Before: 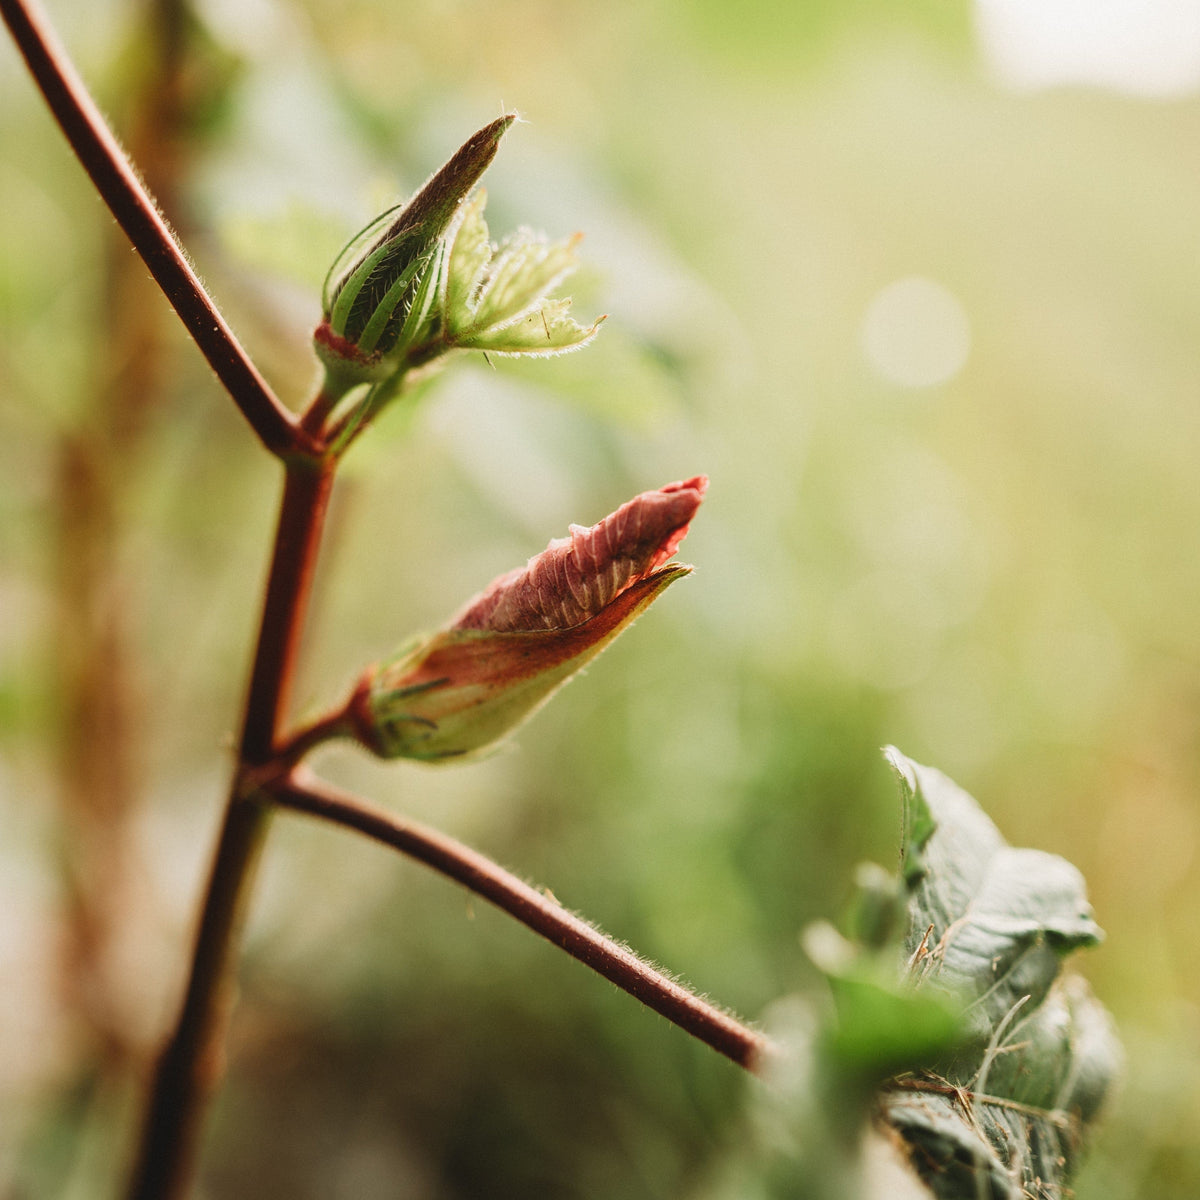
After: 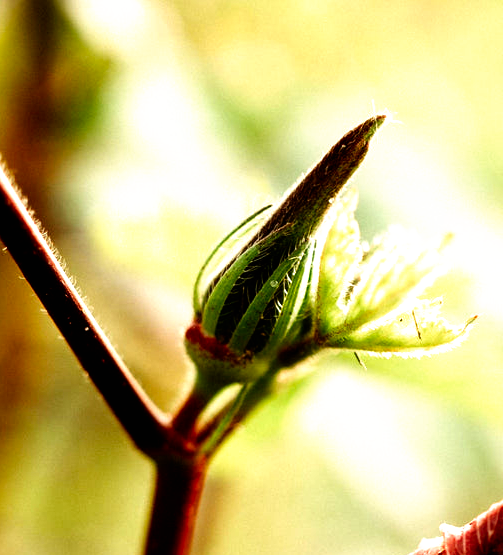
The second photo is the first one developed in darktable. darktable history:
crop and rotate: left 10.817%, top 0.062%, right 47.194%, bottom 53.626%
filmic rgb: black relative exposure -8.2 EV, white relative exposure 2.2 EV, threshold 3 EV, hardness 7.11, latitude 85.74%, contrast 1.696, highlights saturation mix -4%, shadows ↔ highlights balance -2.69%, preserve chrominance no, color science v5 (2021), contrast in shadows safe, contrast in highlights safe, enable highlight reconstruction true
tone equalizer: -7 EV 0.13 EV, smoothing diameter 25%, edges refinement/feathering 10, preserve details guided filter
